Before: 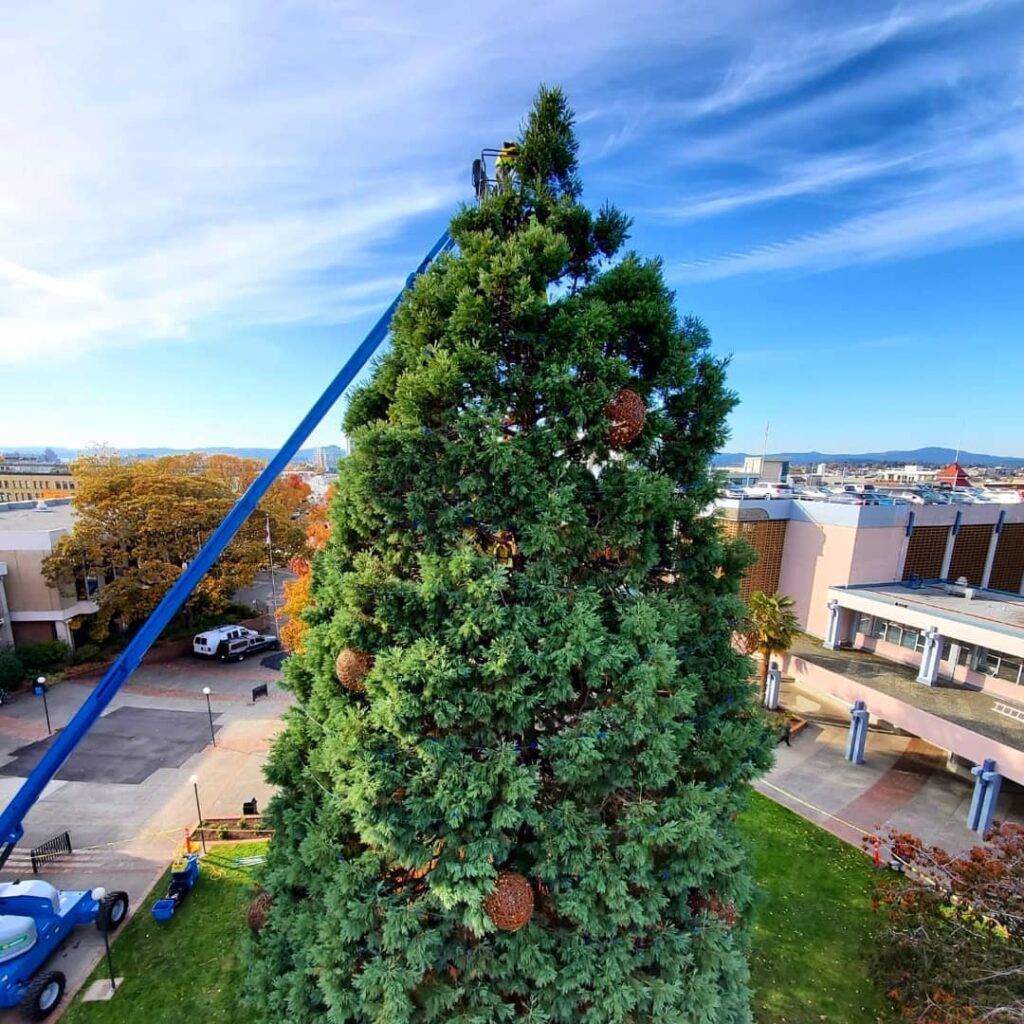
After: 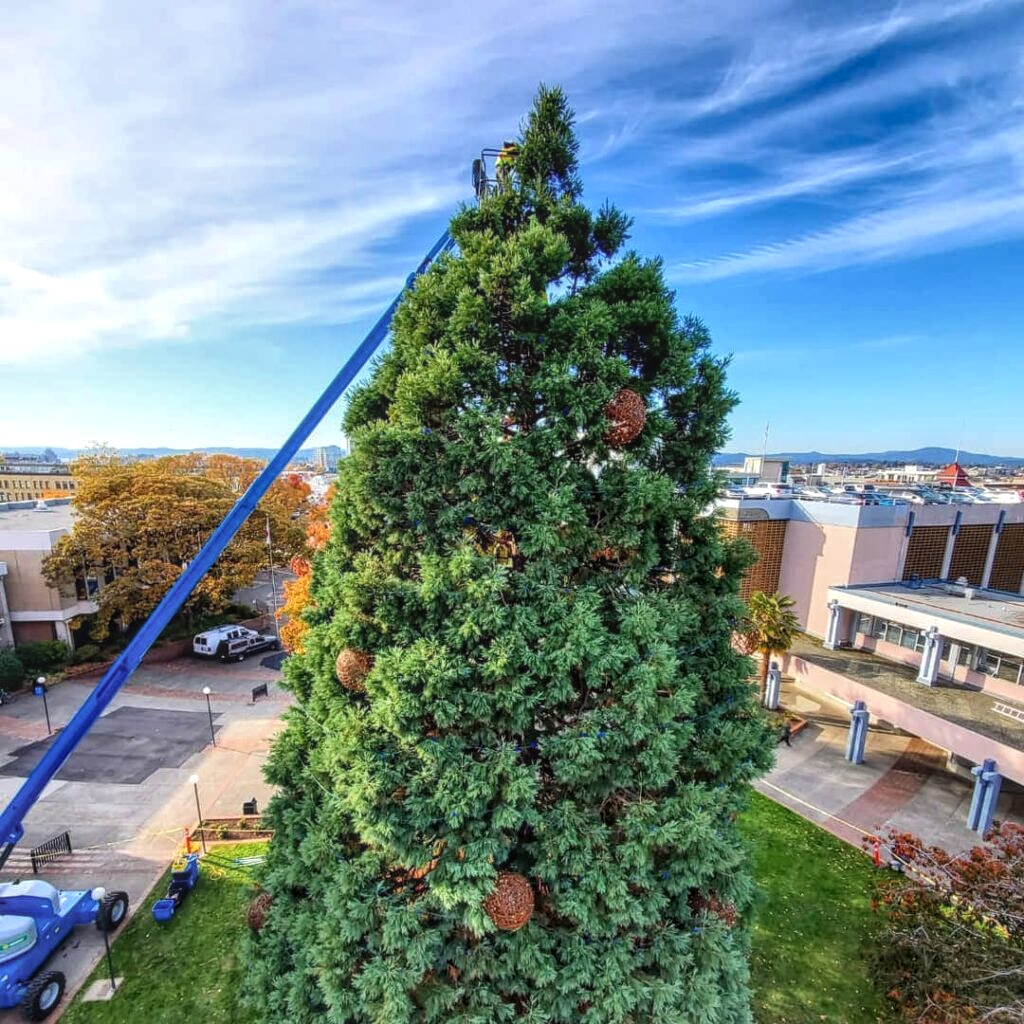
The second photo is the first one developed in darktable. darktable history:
local contrast: highlights 74%, shadows 55%, detail 176%, midtone range 0.207
